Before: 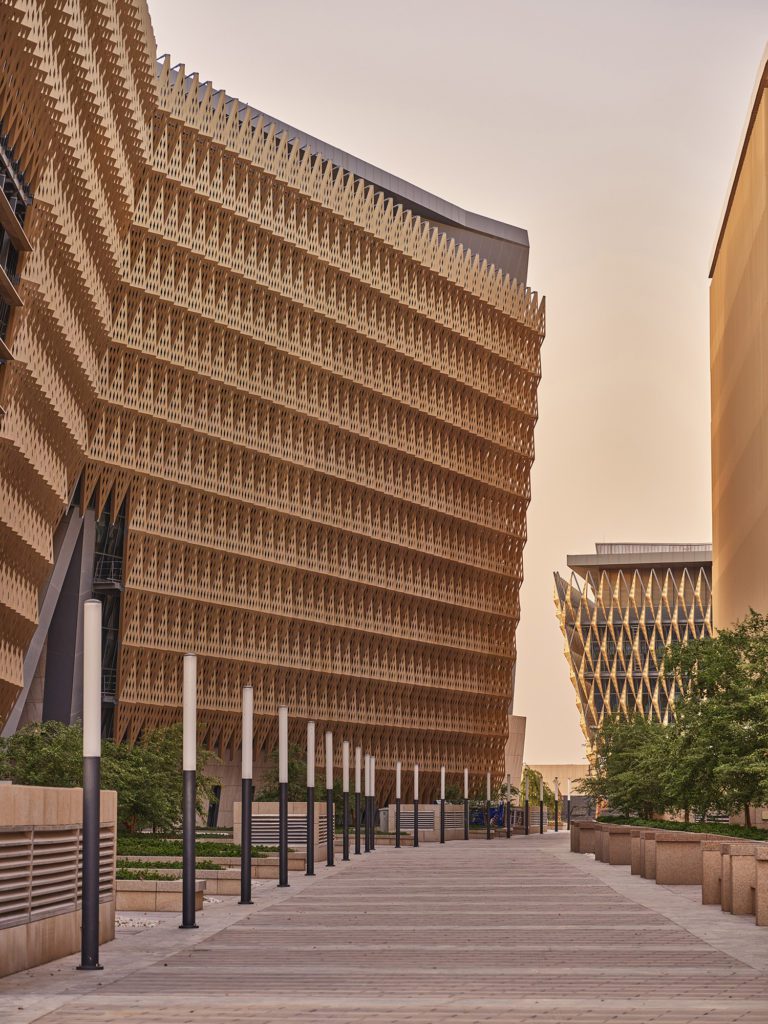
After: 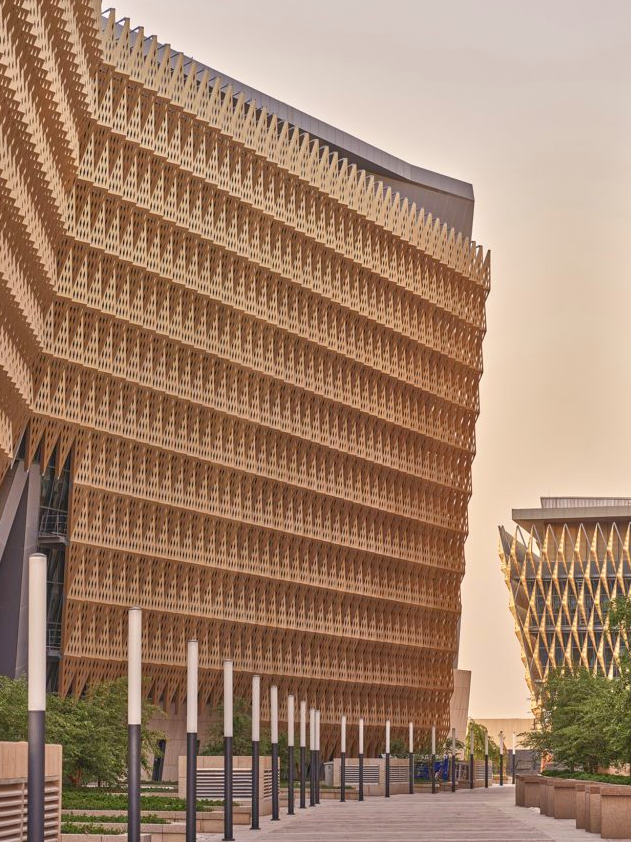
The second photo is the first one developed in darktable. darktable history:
tone equalizer: -8 EV 1 EV, -7 EV 1 EV, -6 EV 1 EV, -5 EV 1 EV, -4 EV 1 EV, -3 EV 0.75 EV, -2 EV 0.5 EV, -1 EV 0.25 EV
color balance: input saturation 99%
crop and rotate: left 7.196%, top 4.574%, right 10.605%, bottom 13.178%
